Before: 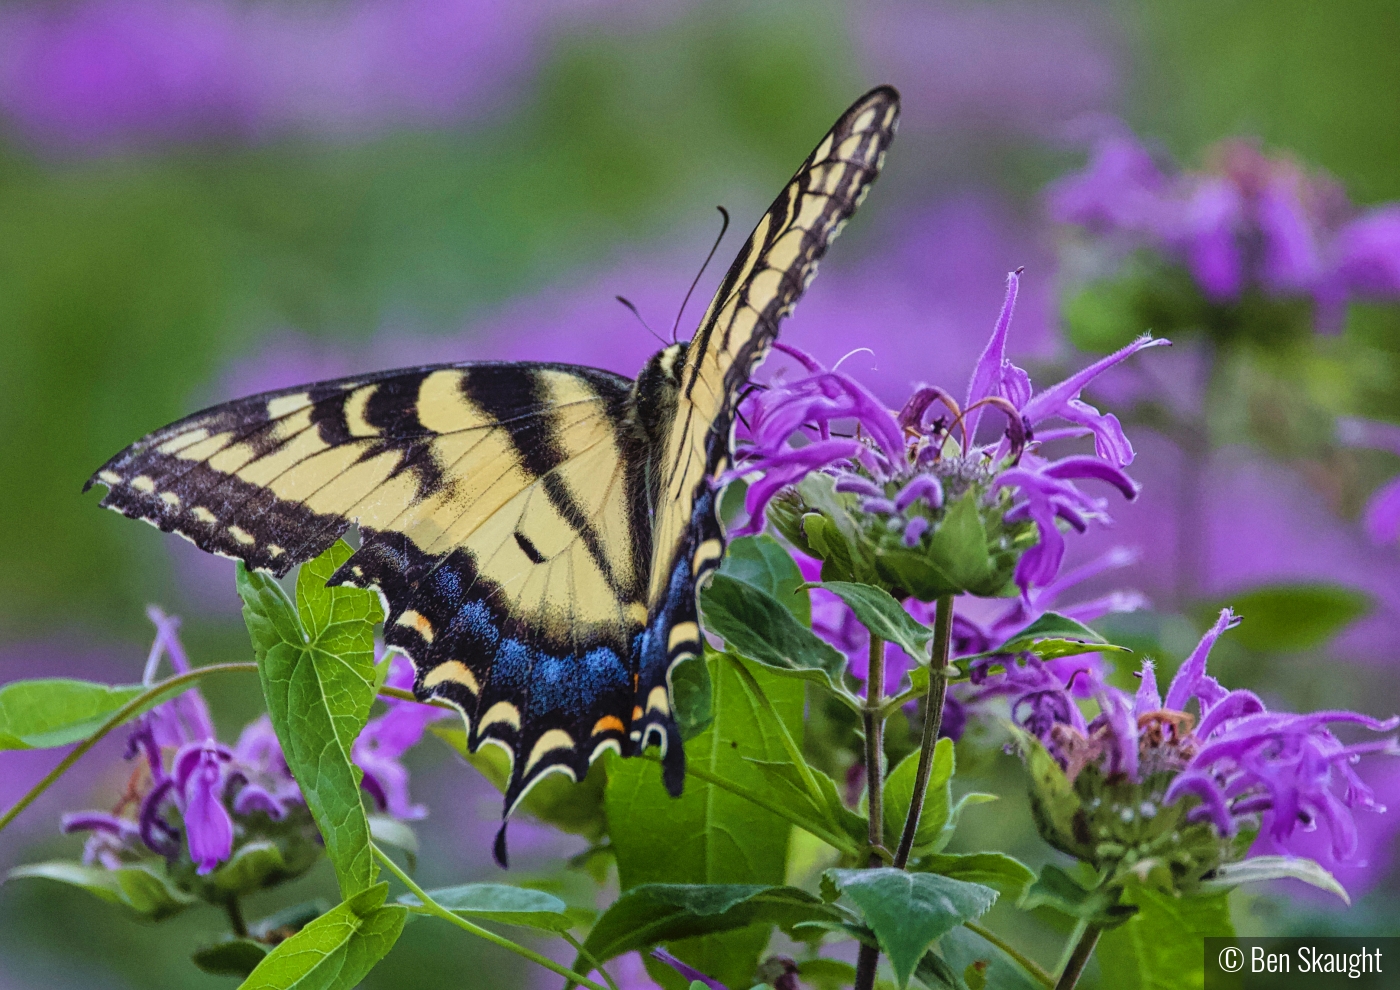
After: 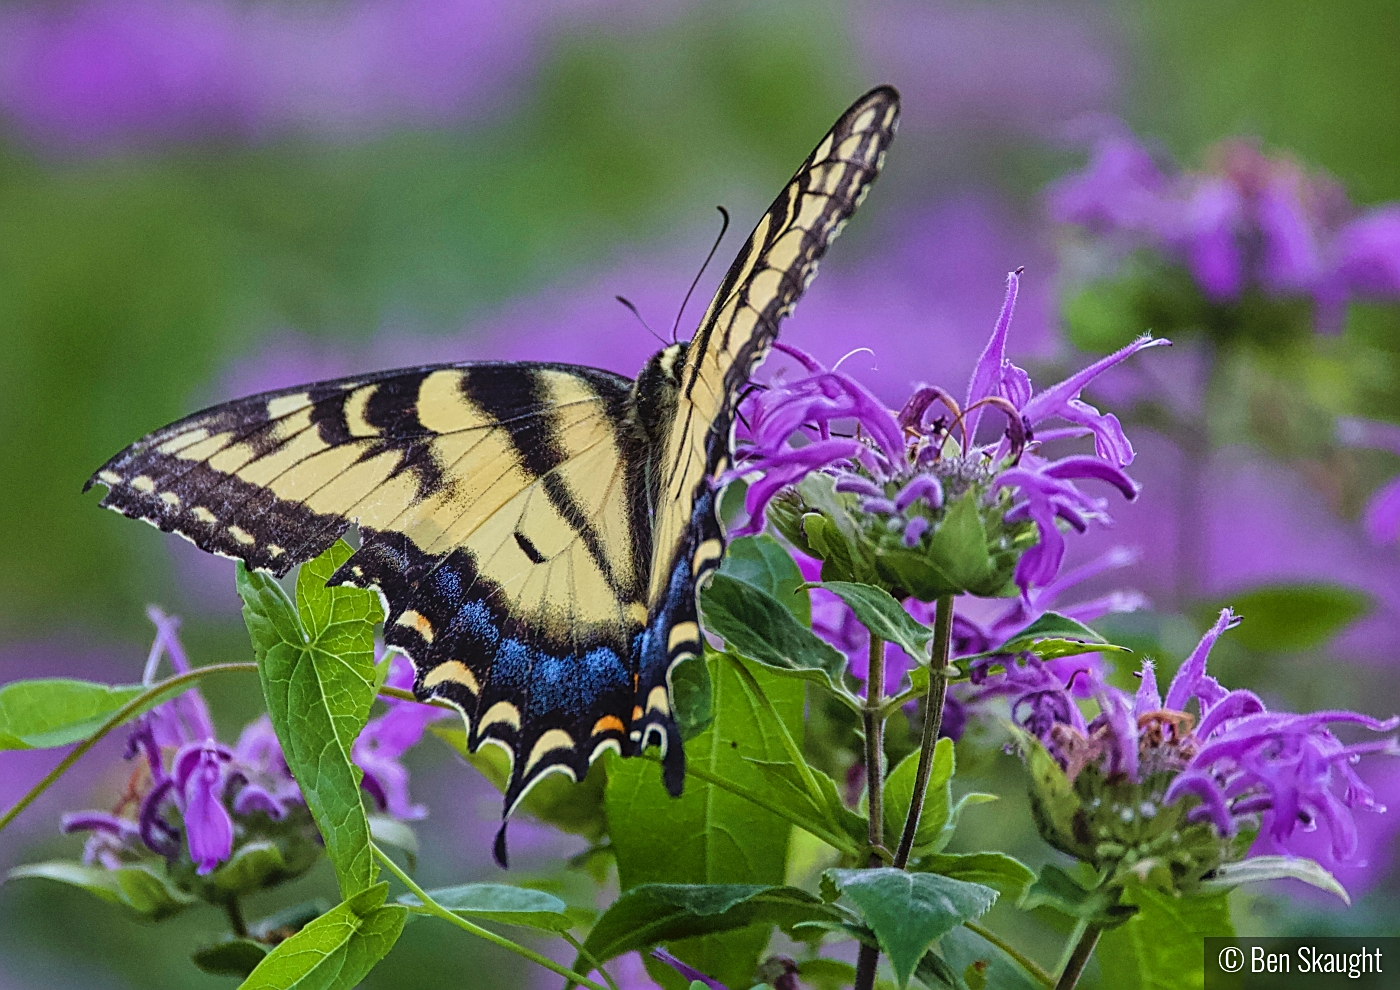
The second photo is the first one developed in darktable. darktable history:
sharpen: on, module defaults
color correction: highlights a* -0.137, highlights b* 0.137
shadows and highlights: shadows 62.66, white point adjustment 0.37, highlights -34.44, compress 83.82%
